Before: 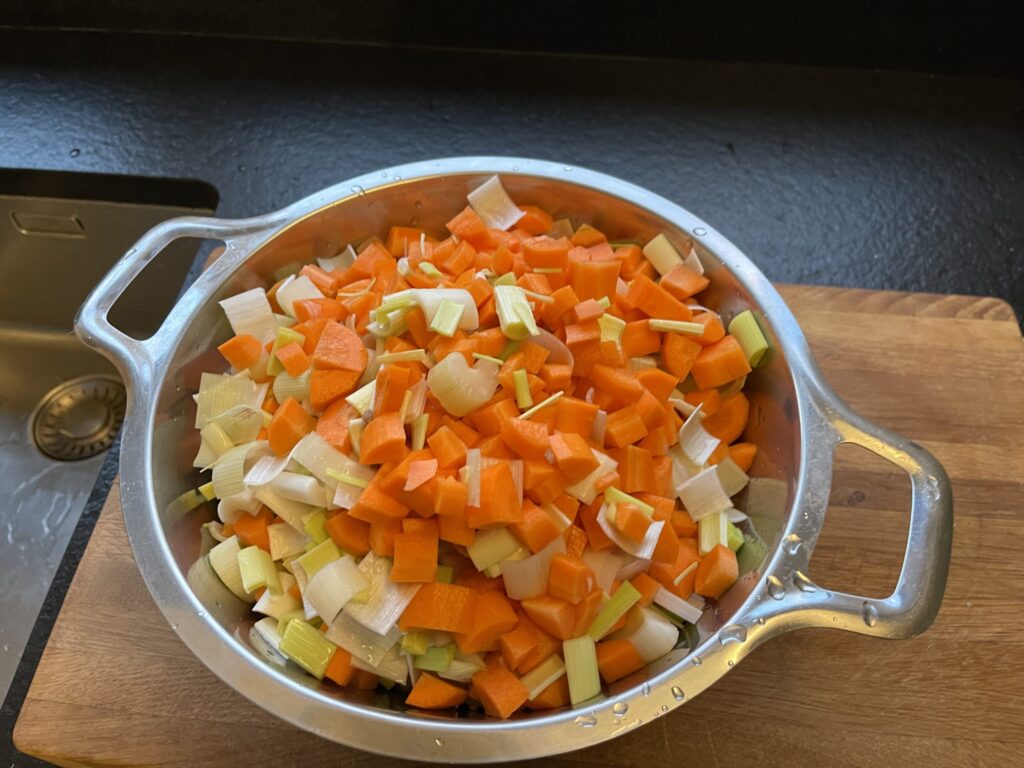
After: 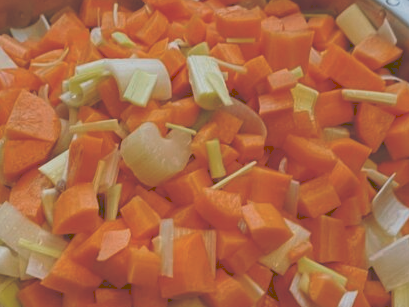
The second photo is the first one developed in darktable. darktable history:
bloom: size 16%, threshold 98%, strength 20%
crop: left 30%, top 30%, right 30%, bottom 30%
exposure: black level correction 0, exposure -0.766 EV, compensate highlight preservation false
tone curve: curves: ch0 [(0, 0) (0.003, 0.277) (0.011, 0.277) (0.025, 0.279) (0.044, 0.282) (0.069, 0.286) (0.1, 0.289) (0.136, 0.294) (0.177, 0.318) (0.224, 0.345) (0.277, 0.379) (0.335, 0.425) (0.399, 0.481) (0.468, 0.542) (0.543, 0.594) (0.623, 0.662) (0.709, 0.731) (0.801, 0.792) (0.898, 0.851) (1, 1)], preserve colors none
shadows and highlights: low approximation 0.01, soften with gaussian
local contrast: on, module defaults
